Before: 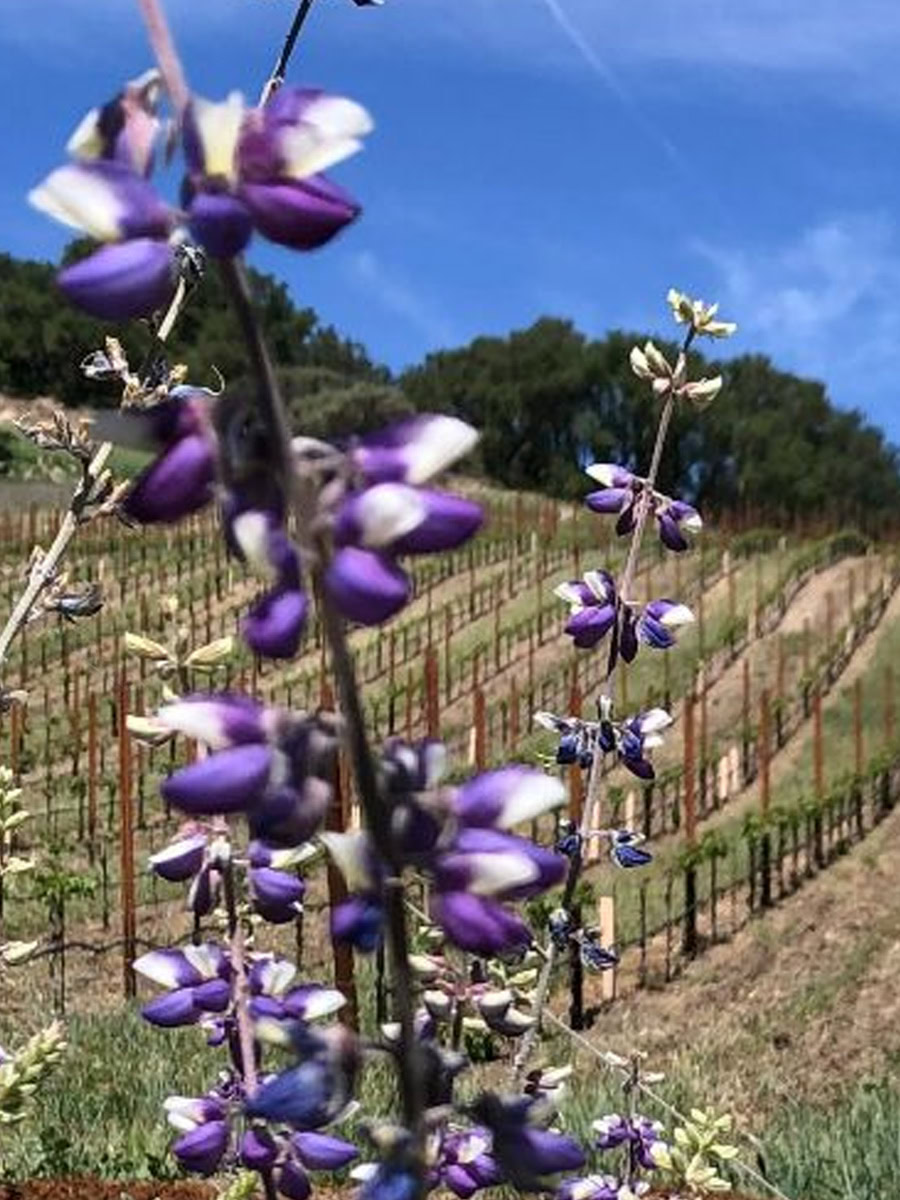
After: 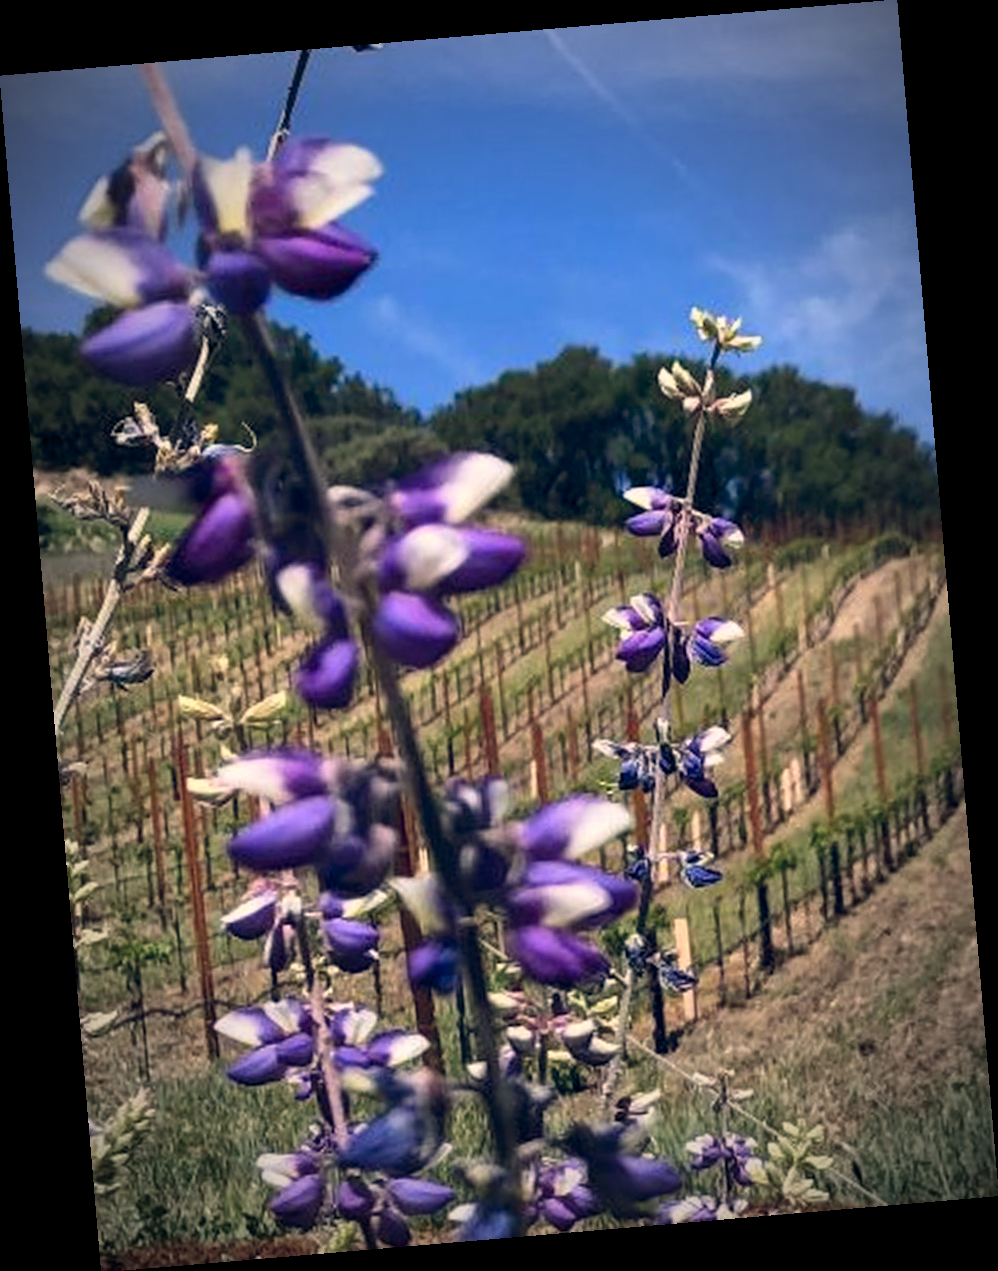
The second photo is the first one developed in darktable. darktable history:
rotate and perspective: rotation -4.86°, automatic cropping off
contrast brightness saturation: saturation 0.13
vignetting: fall-off start 67.5%, fall-off radius 67.23%, brightness -0.813, automatic ratio true
color balance rgb: shadows lift › hue 87.51°, highlights gain › chroma 3.21%, highlights gain › hue 55.1°, global offset › chroma 0.15%, global offset › hue 253.66°, linear chroma grading › global chroma 0.5%
white balance: red 0.978, blue 0.999
